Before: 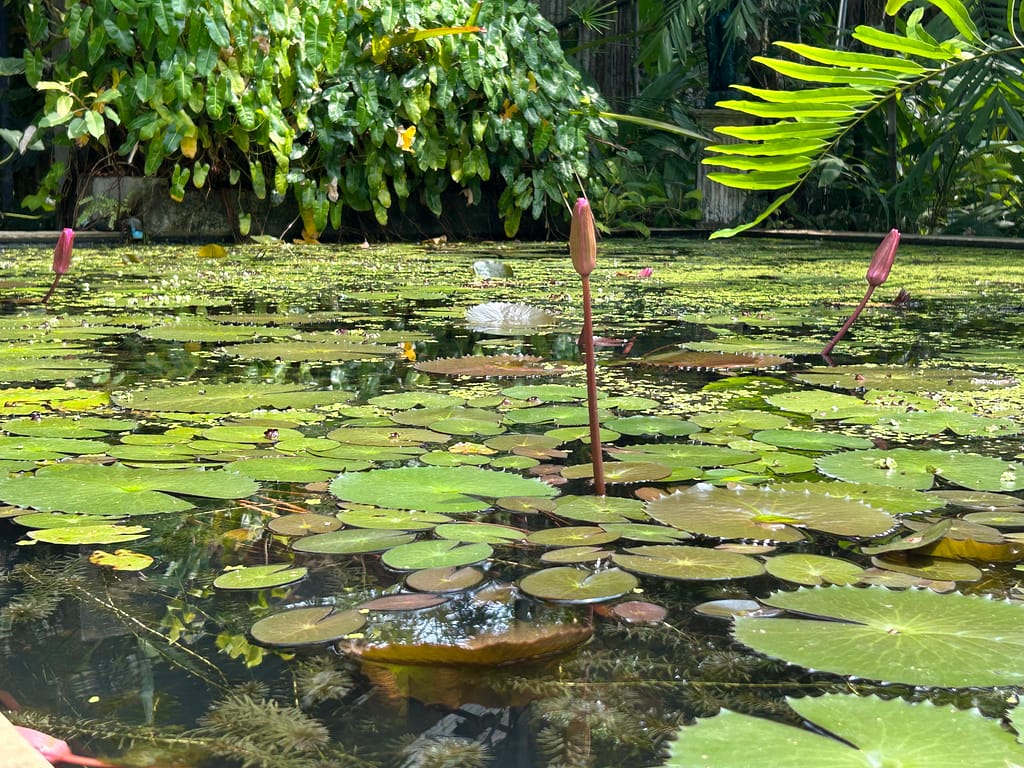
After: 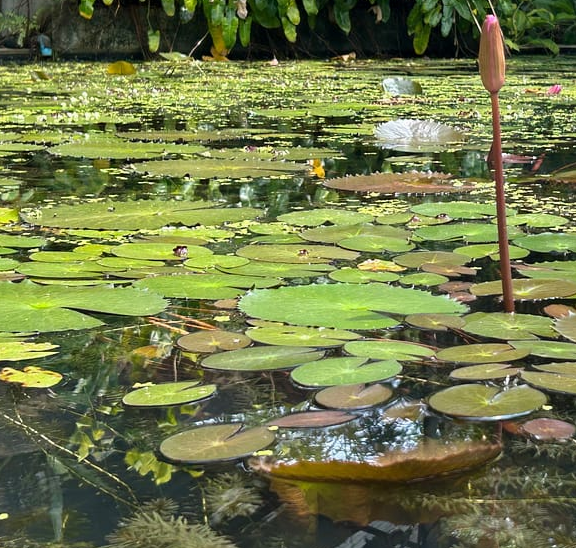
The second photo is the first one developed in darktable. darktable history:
crop: left 8.966%, top 23.852%, right 34.699%, bottom 4.703%
exposure: exposure -0.041 EV, compensate highlight preservation false
